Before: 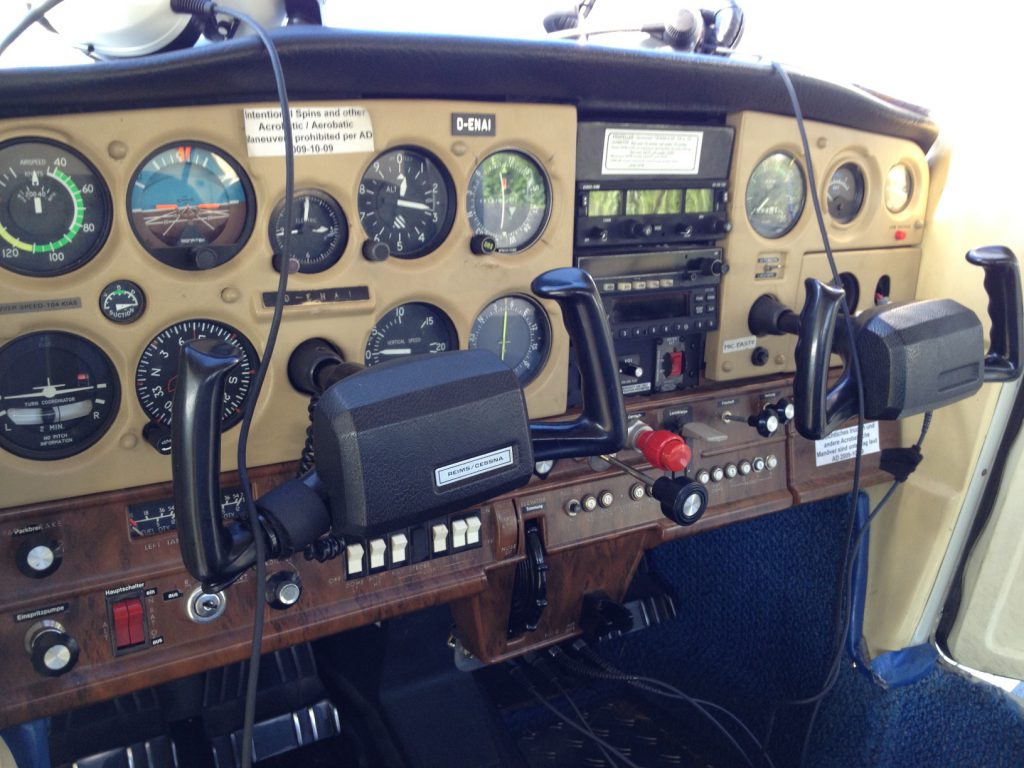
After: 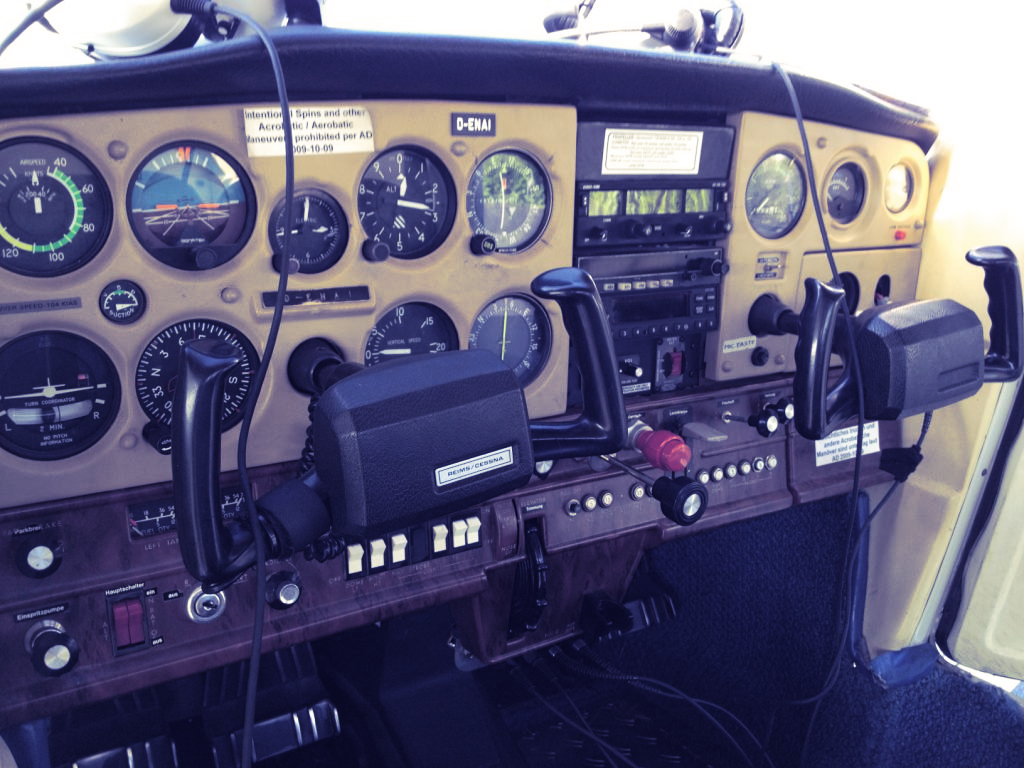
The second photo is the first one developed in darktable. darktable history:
fill light: on, module defaults
split-toning: shadows › hue 242.67°, shadows › saturation 0.733, highlights › hue 45.33°, highlights › saturation 0.667, balance -53.304, compress 21.15%
